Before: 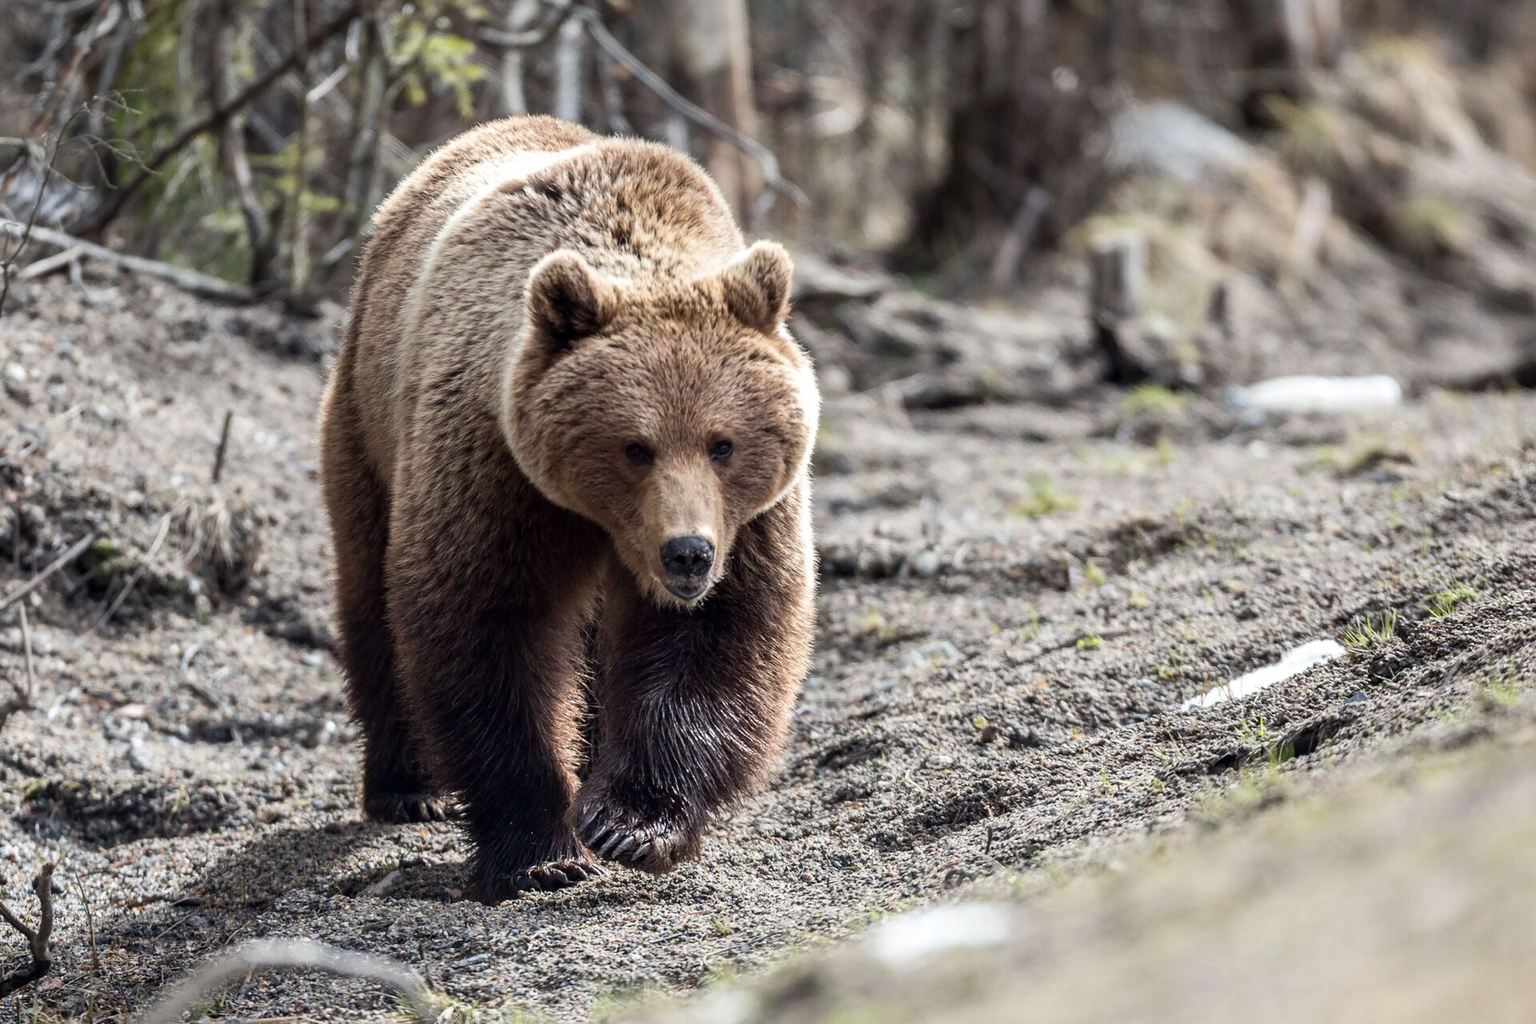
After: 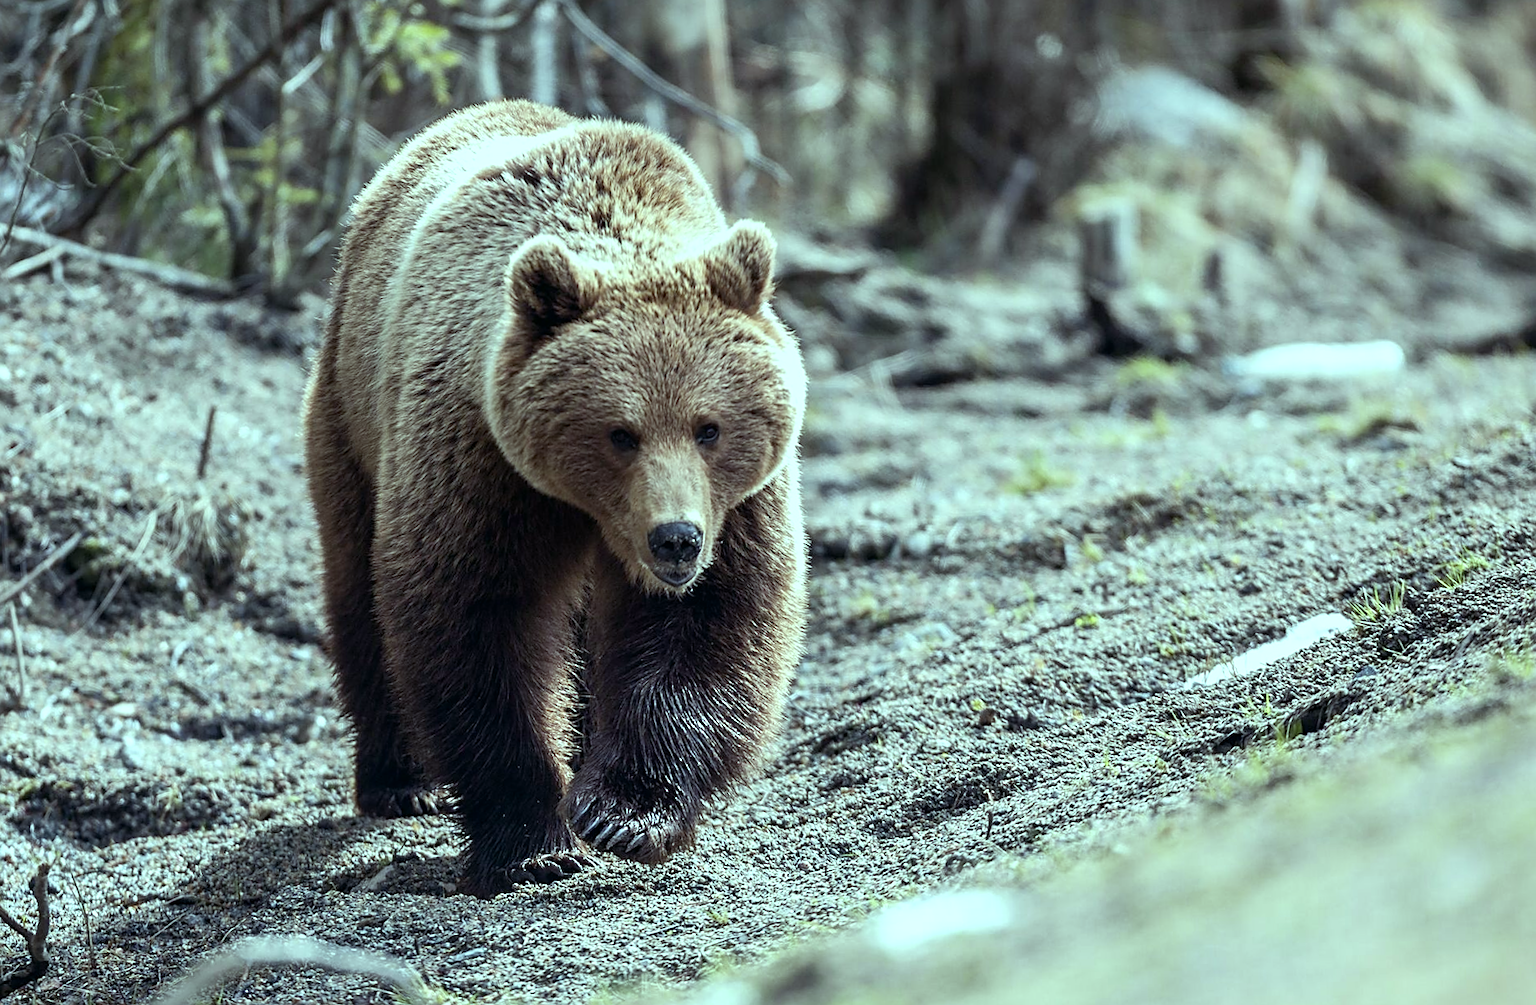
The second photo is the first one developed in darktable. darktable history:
rotate and perspective: rotation -1.32°, lens shift (horizontal) -0.031, crop left 0.015, crop right 0.985, crop top 0.047, crop bottom 0.982
sharpen: on, module defaults
color balance: mode lift, gamma, gain (sRGB), lift [0.997, 0.979, 1.021, 1.011], gamma [1, 1.084, 0.916, 0.998], gain [1, 0.87, 1.13, 1.101], contrast 4.55%, contrast fulcrum 38.24%, output saturation 104.09%
